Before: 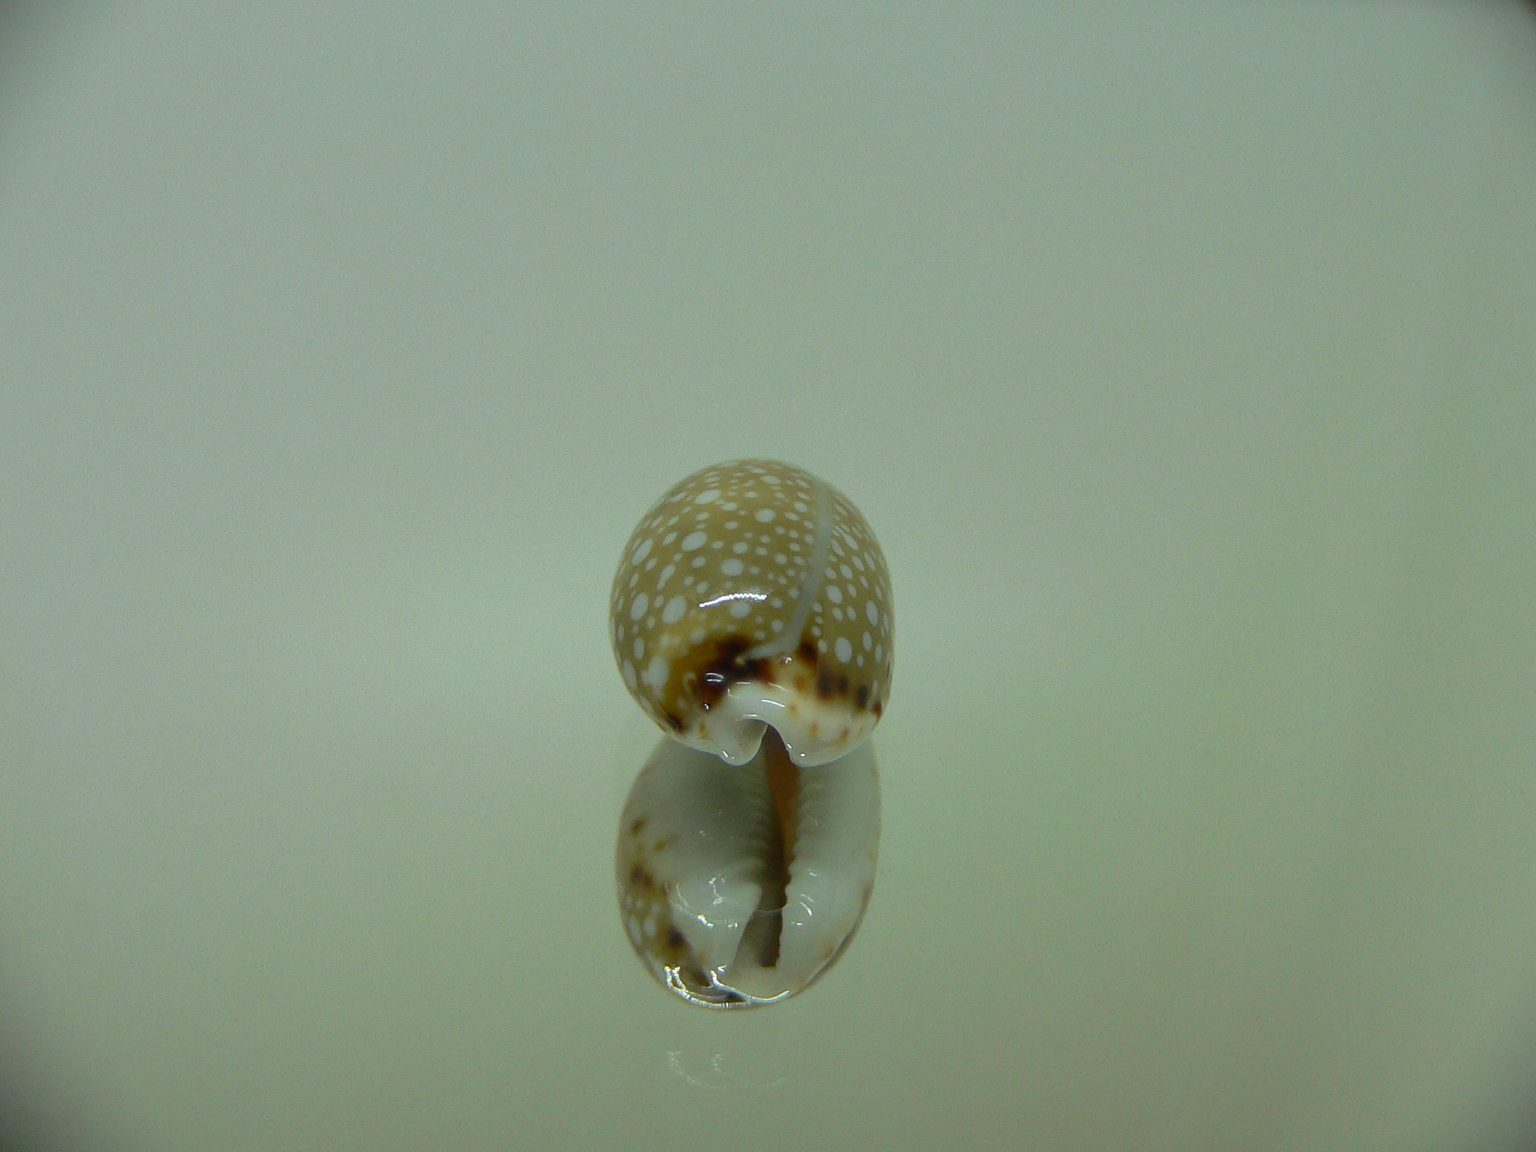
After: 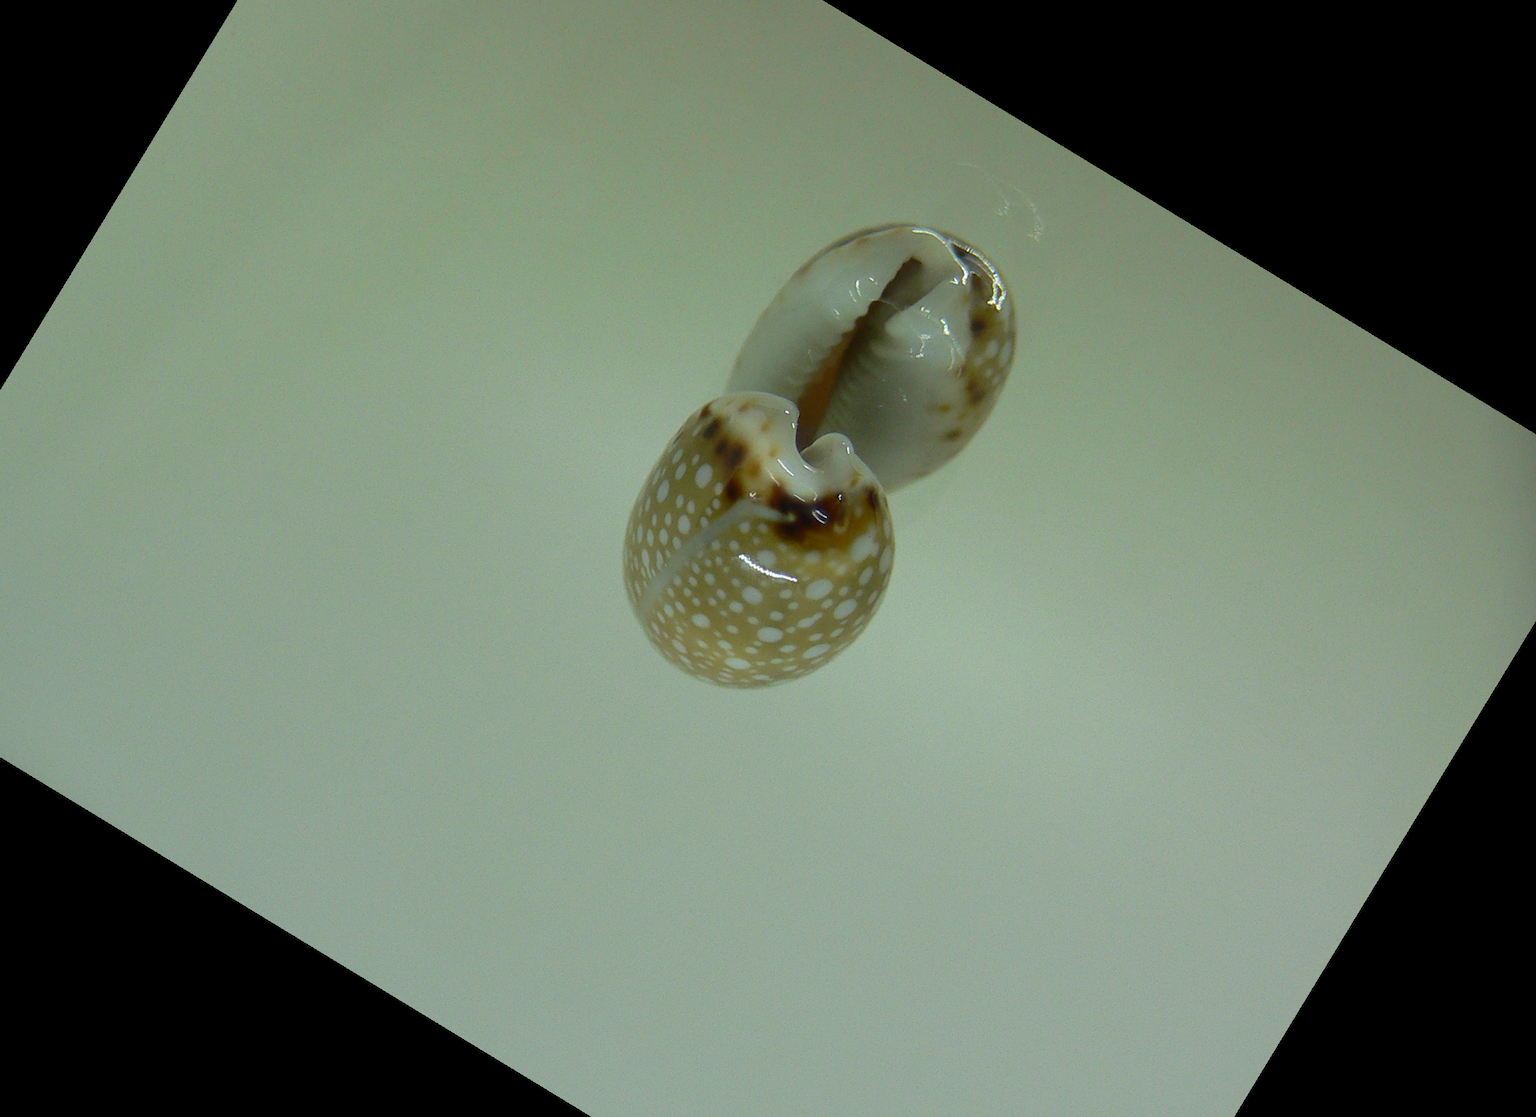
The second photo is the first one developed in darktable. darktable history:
crop and rotate: angle 148.68°, left 9.111%, top 15.603%, right 4.588%, bottom 17.041%
tone equalizer: on, module defaults
